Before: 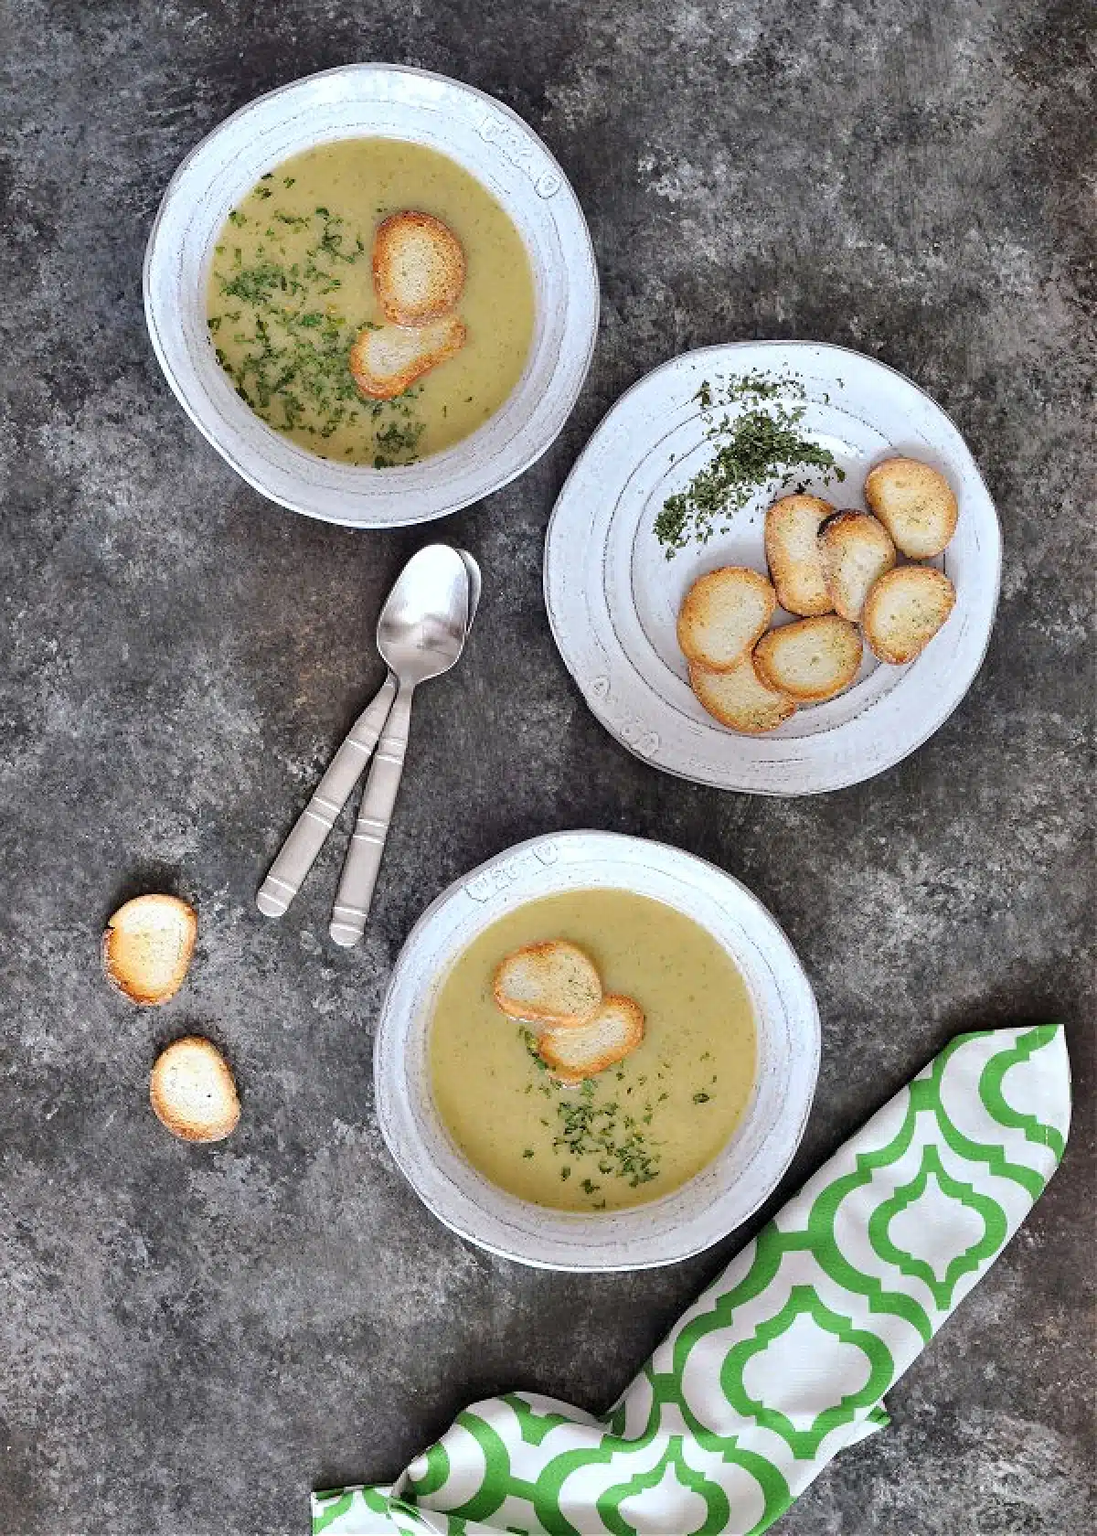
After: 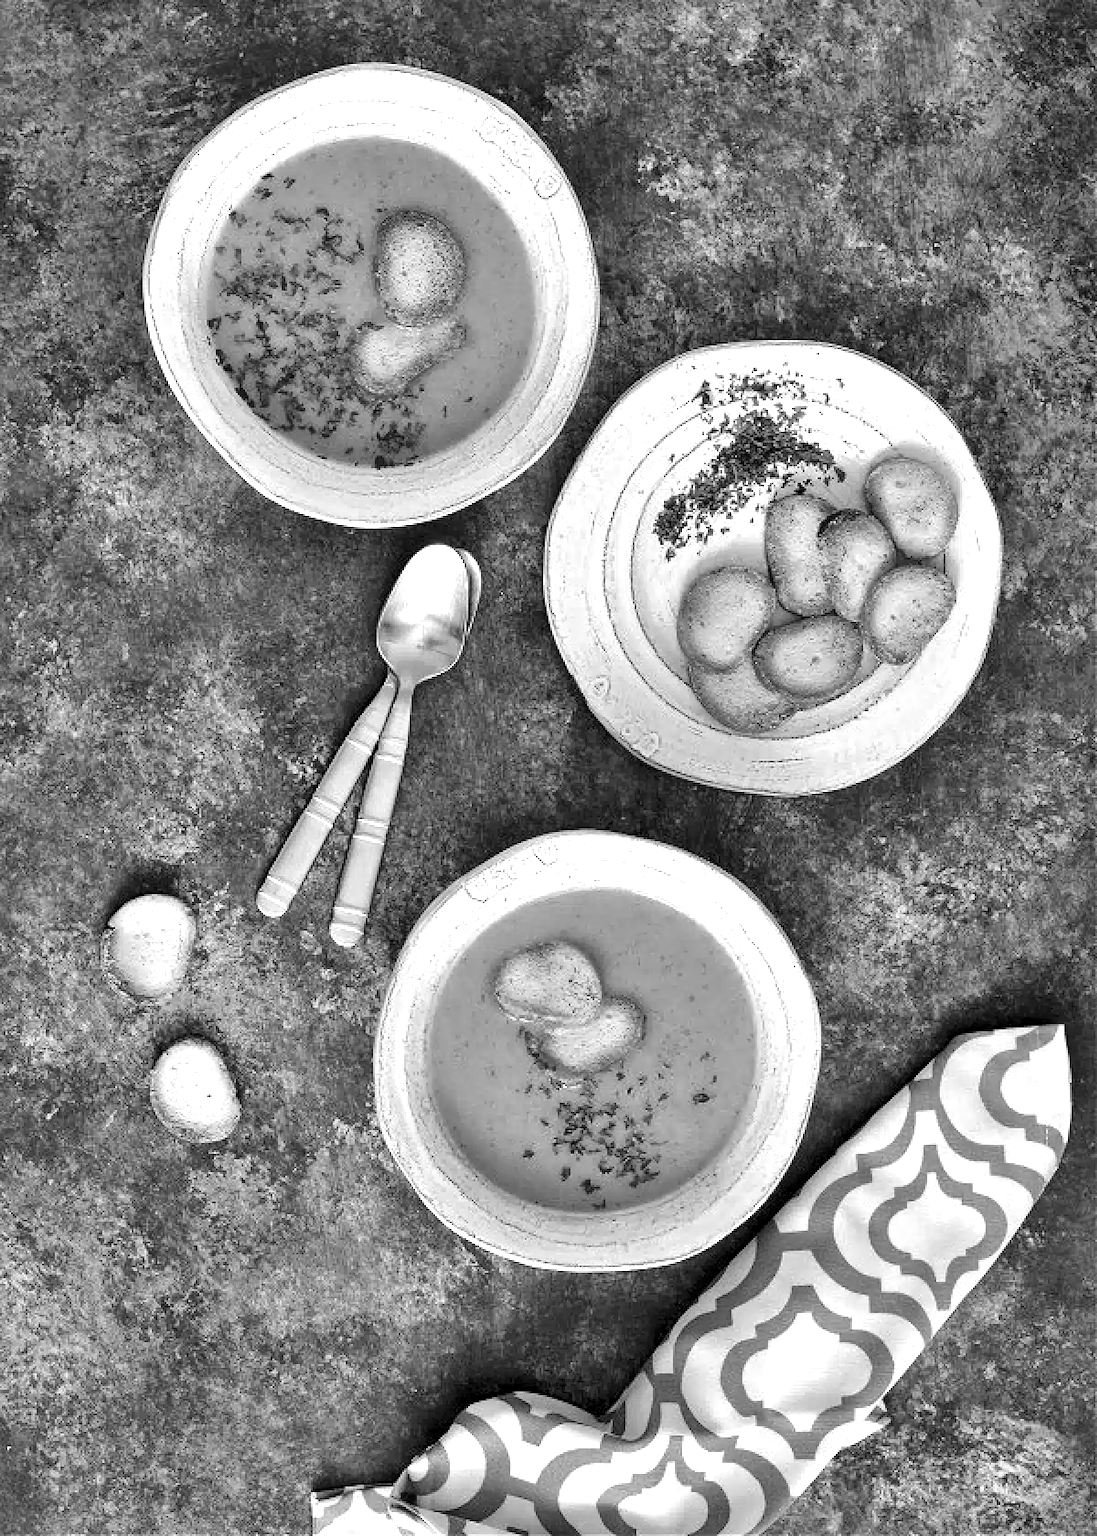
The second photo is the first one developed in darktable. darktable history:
local contrast: mode bilateral grid, contrast 20, coarseness 49, detail 150%, midtone range 0.2
color calibration: output gray [0.21, 0.42, 0.37, 0], illuminant custom, x 0.434, y 0.395, temperature 3124.65 K, saturation algorithm version 1 (2020)
